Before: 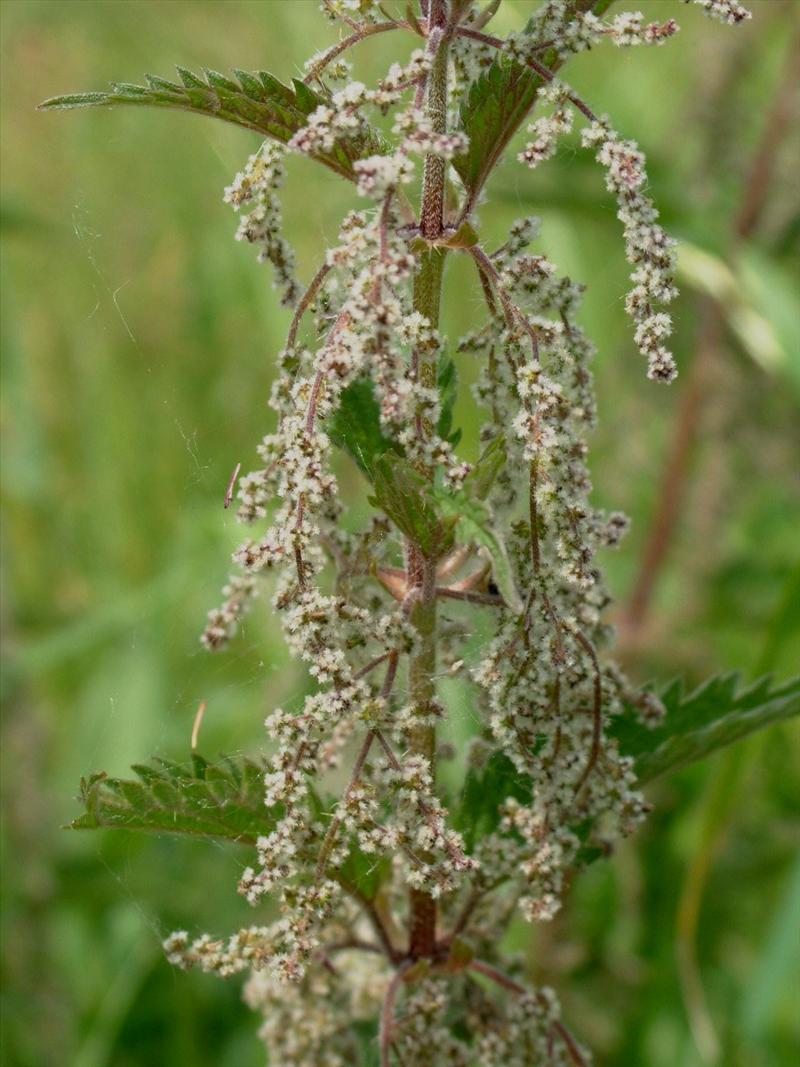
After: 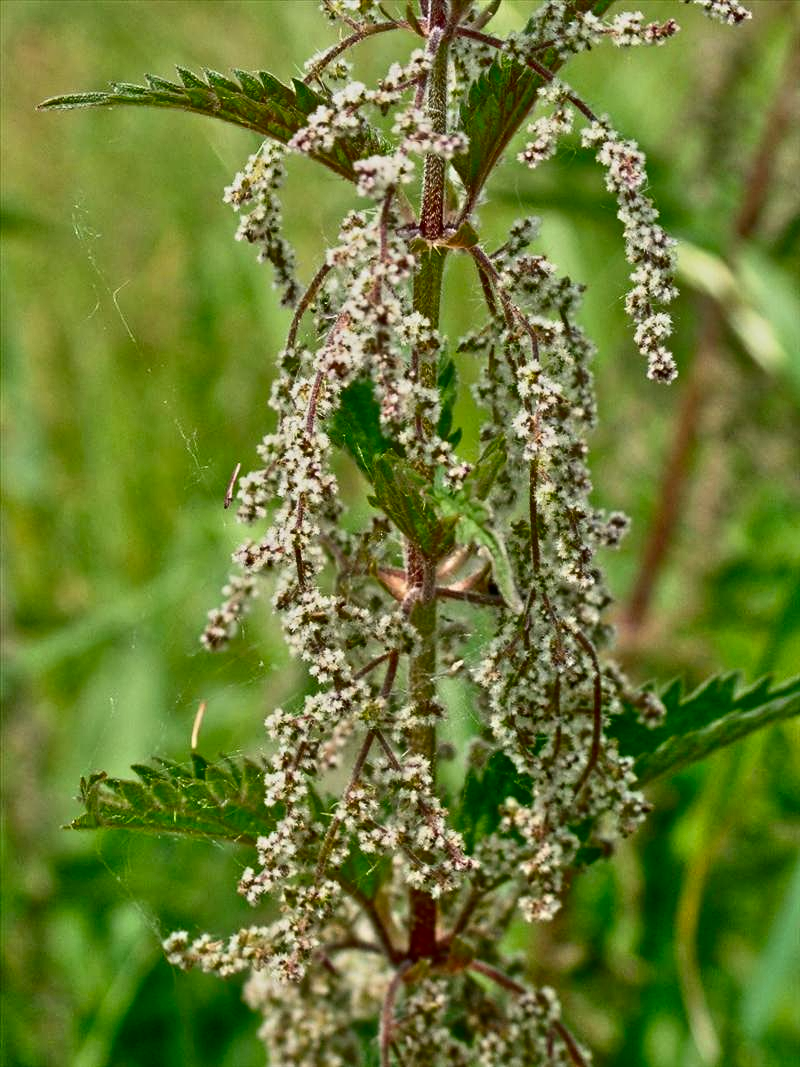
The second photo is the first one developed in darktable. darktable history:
contrast equalizer: y [[0.502, 0.505, 0.512, 0.529, 0.564, 0.588], [0.5 ×6], [0.502, 0.505, 0.512, 0.529, 0.564, 0.588], [0, 0.001, 0.001, 0.004, 0.008, 0.011], [0, 0.001, 0.001, 0.004, 0.008, 0.011]]
tone equalizer: -7 EV 0.16 EV, -6 EV 0.63 EV, -5 EV 1.17 EV, -4 EV 1.32 EV, -3 EV 1.16 EV, -2 EV 0.6 EV, -1 EV 0.166 EV
contrast brightness saturation: contrast 0.241, brightness -0.236, saturation 0.142
